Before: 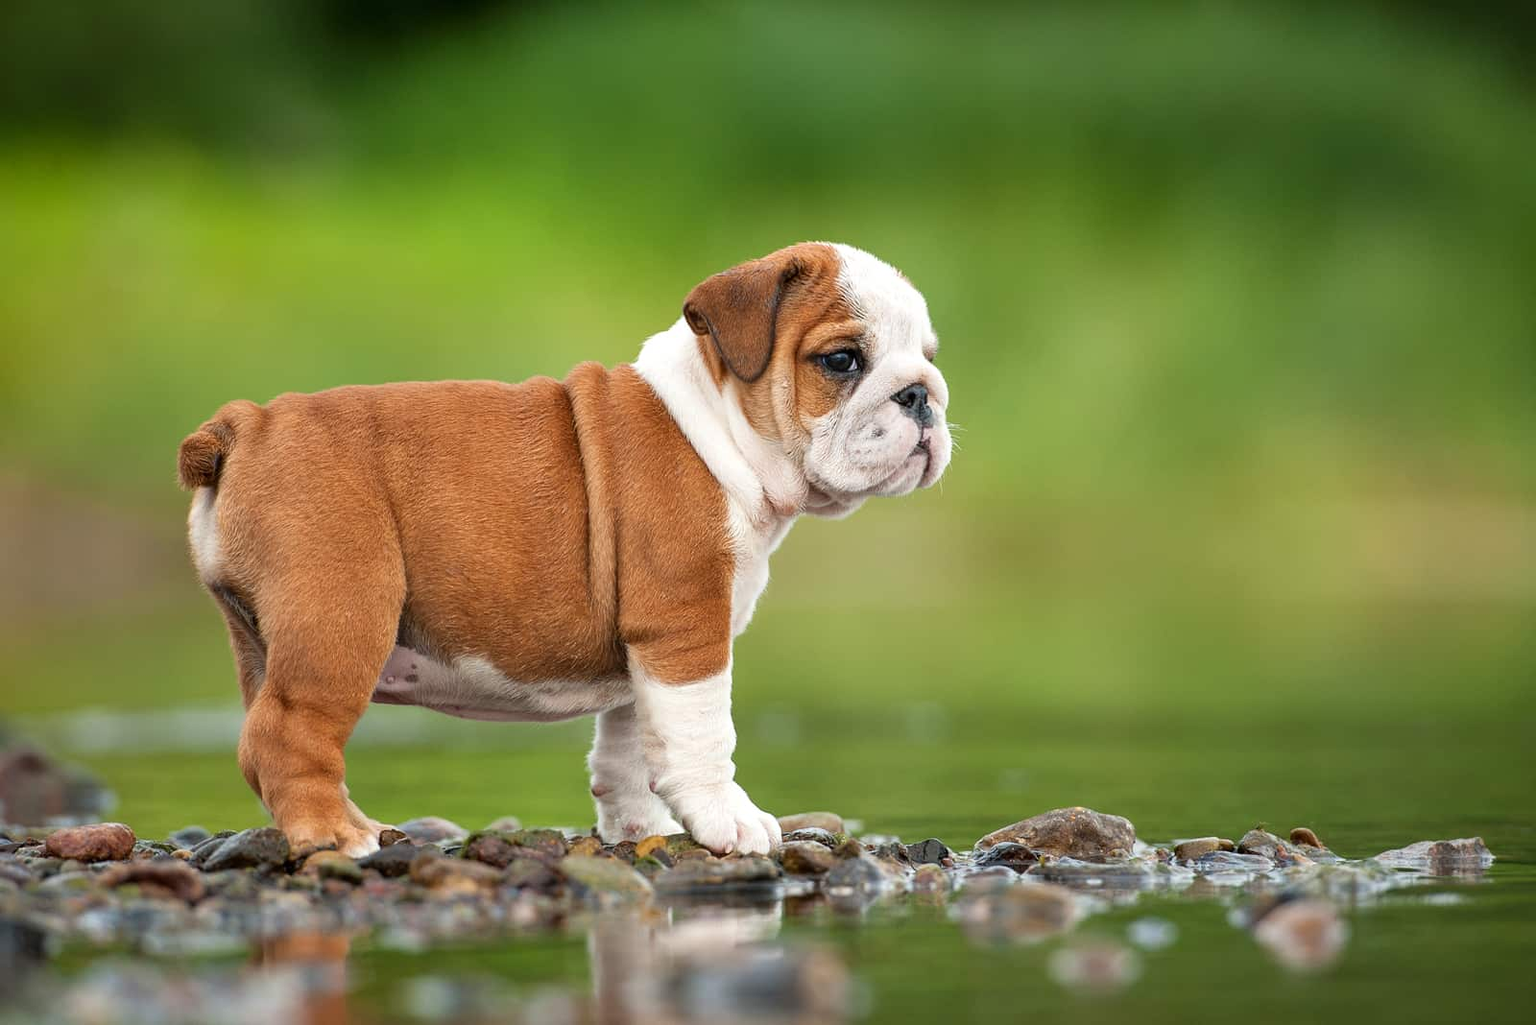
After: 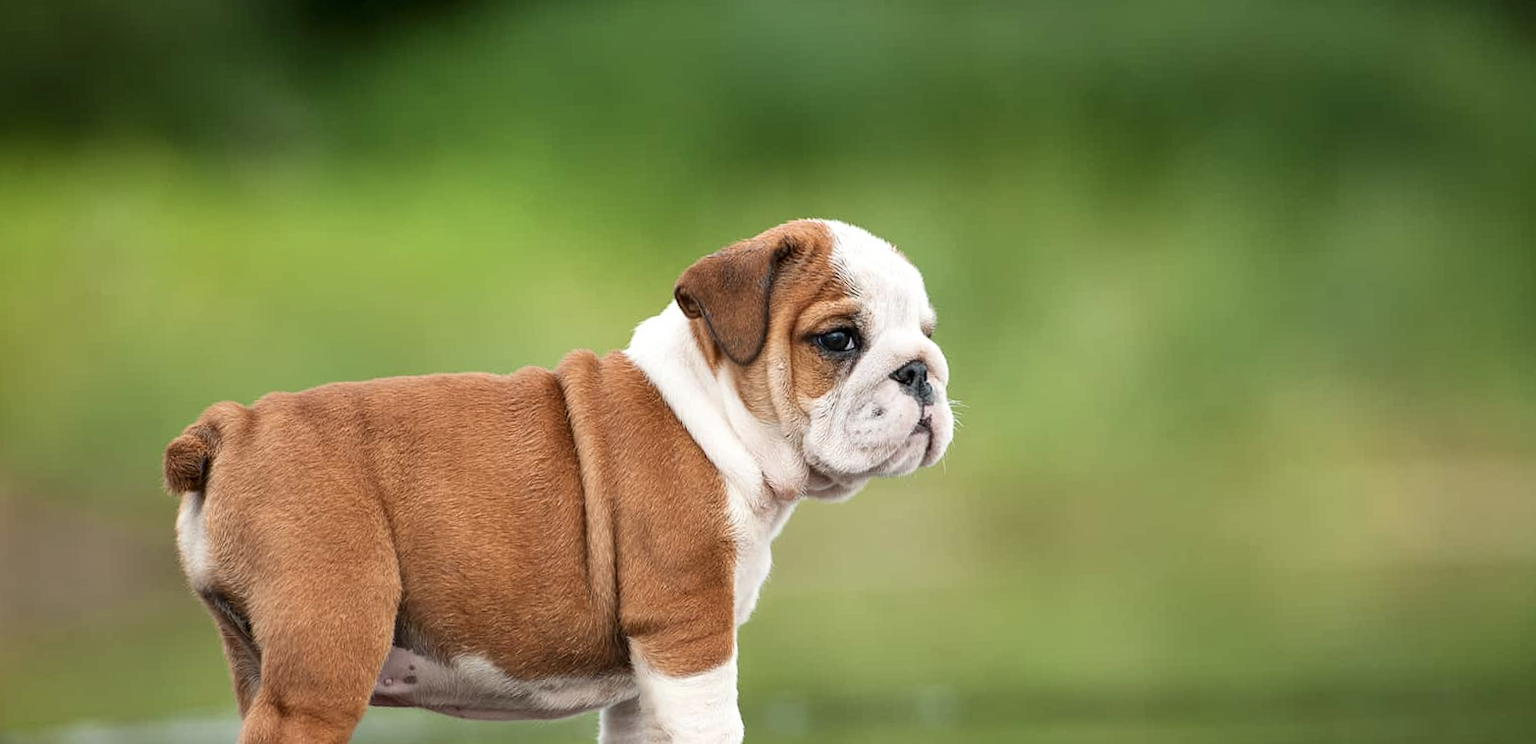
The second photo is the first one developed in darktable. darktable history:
rotate and perspective: rotation -2°, crop left 0.022, crop right 0.978, crop top 0.049, crop bottom 0.951
crop: bottom 24.988%
contrast brightness saturation: contrast 0.11, saturation -0.17
